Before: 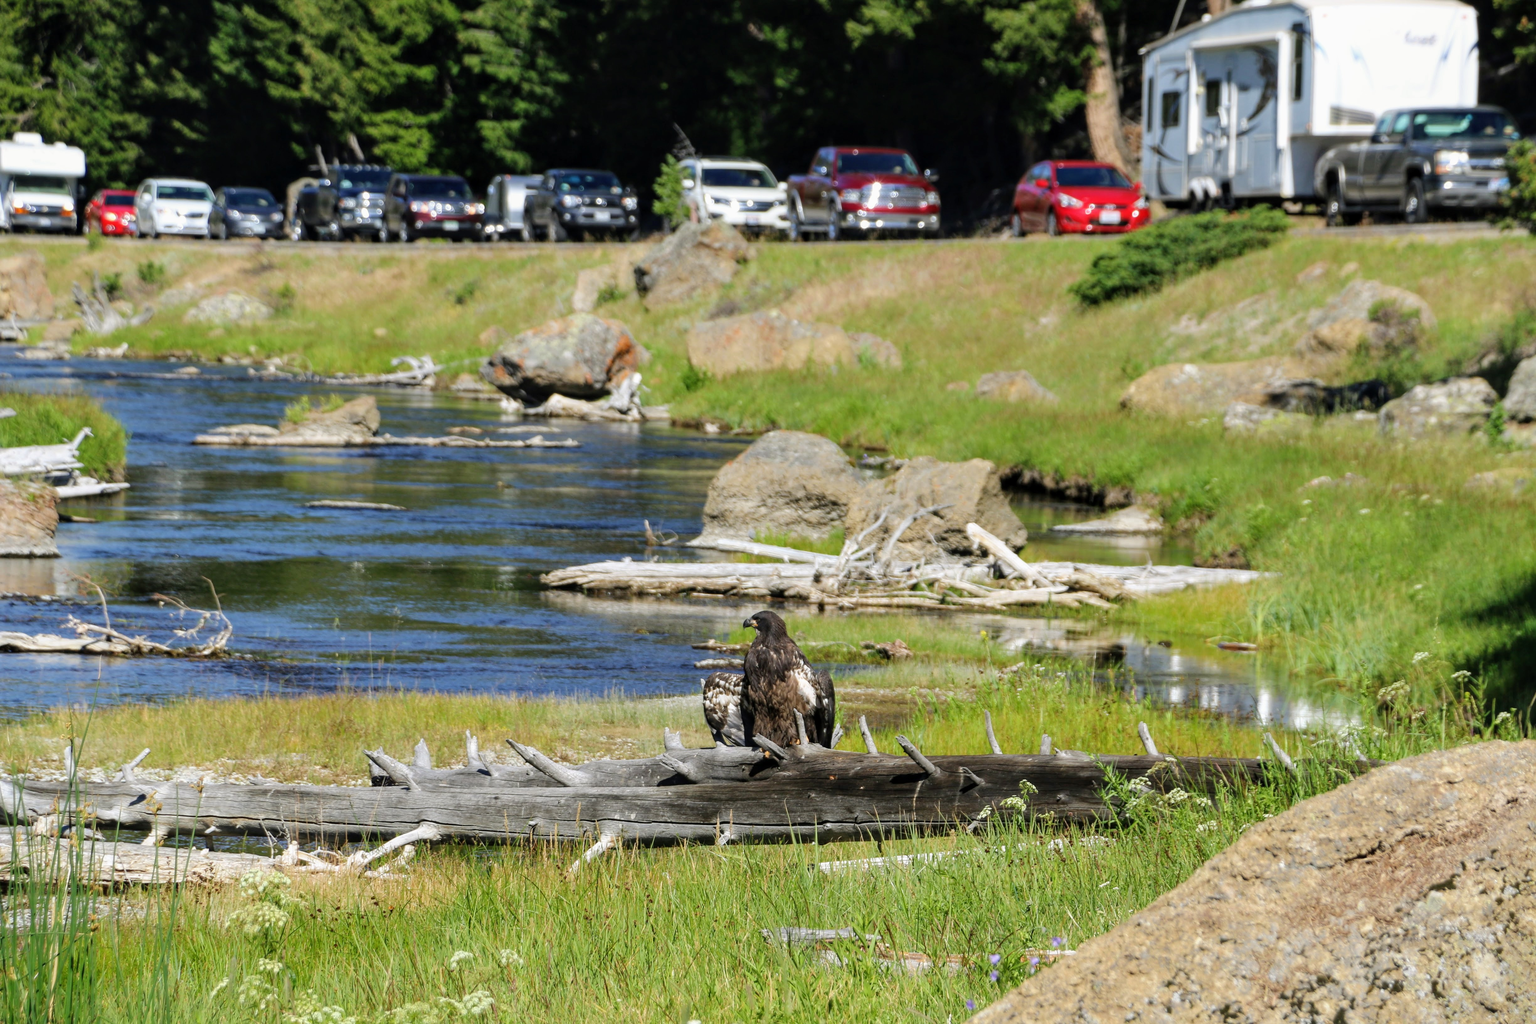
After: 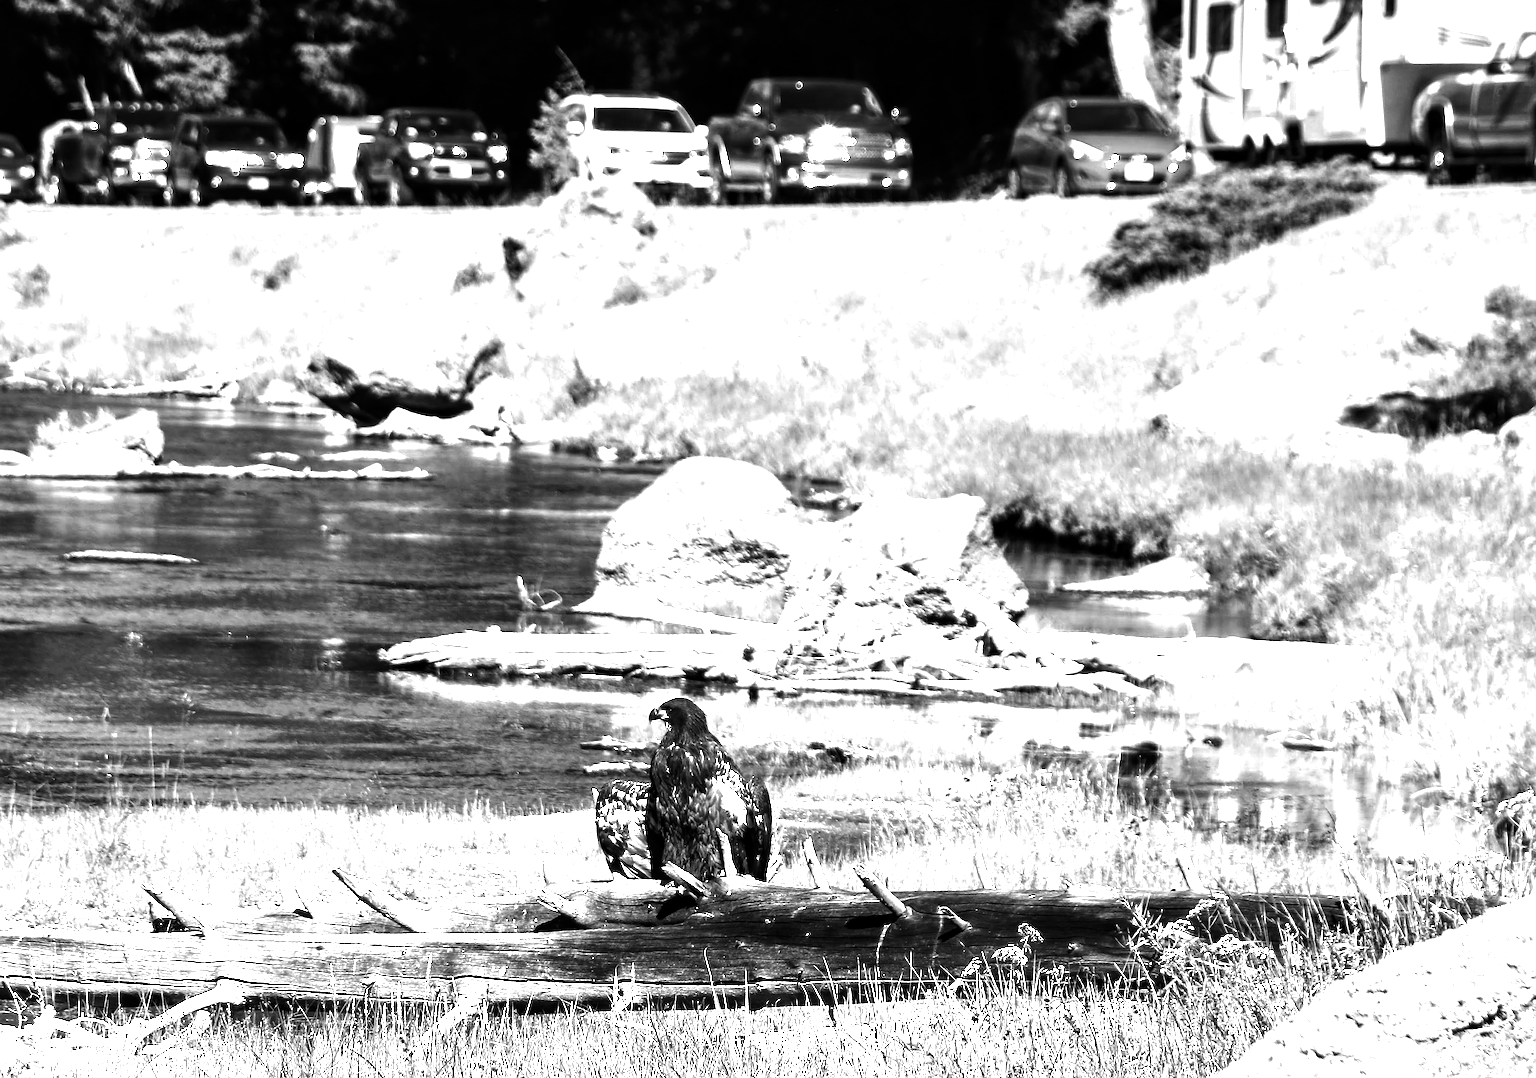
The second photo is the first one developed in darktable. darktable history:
crop: left 16.768%, top 8.653%, right 8.362%, bottom 12.485%
exposure: black level correction 0, exposure 1.75 EV, compensate exposure bias true, compensate highlight preservation false
sharpen: on, module defaults
contrast brightness saturation: contrast -0.03, brightness -0.59, saturation -1
